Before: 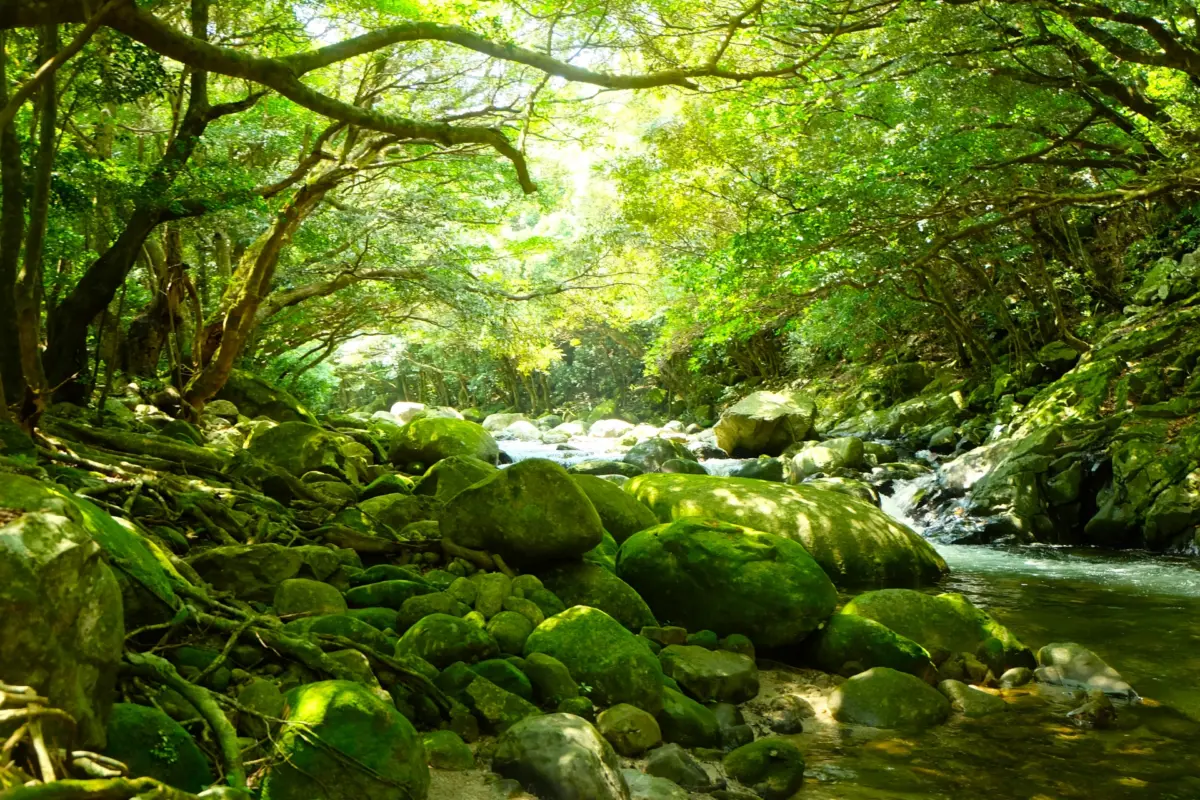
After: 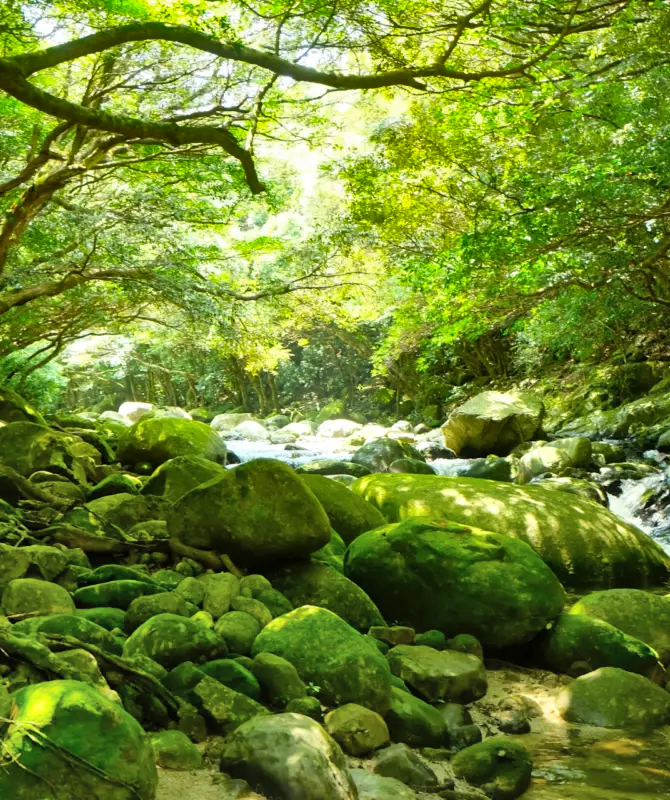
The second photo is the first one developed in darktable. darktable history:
crop and rotate: left 22.696%, right 21.425%
shadows and highlights: shadows 74.15, highlights -60.74, soften with gaussian
